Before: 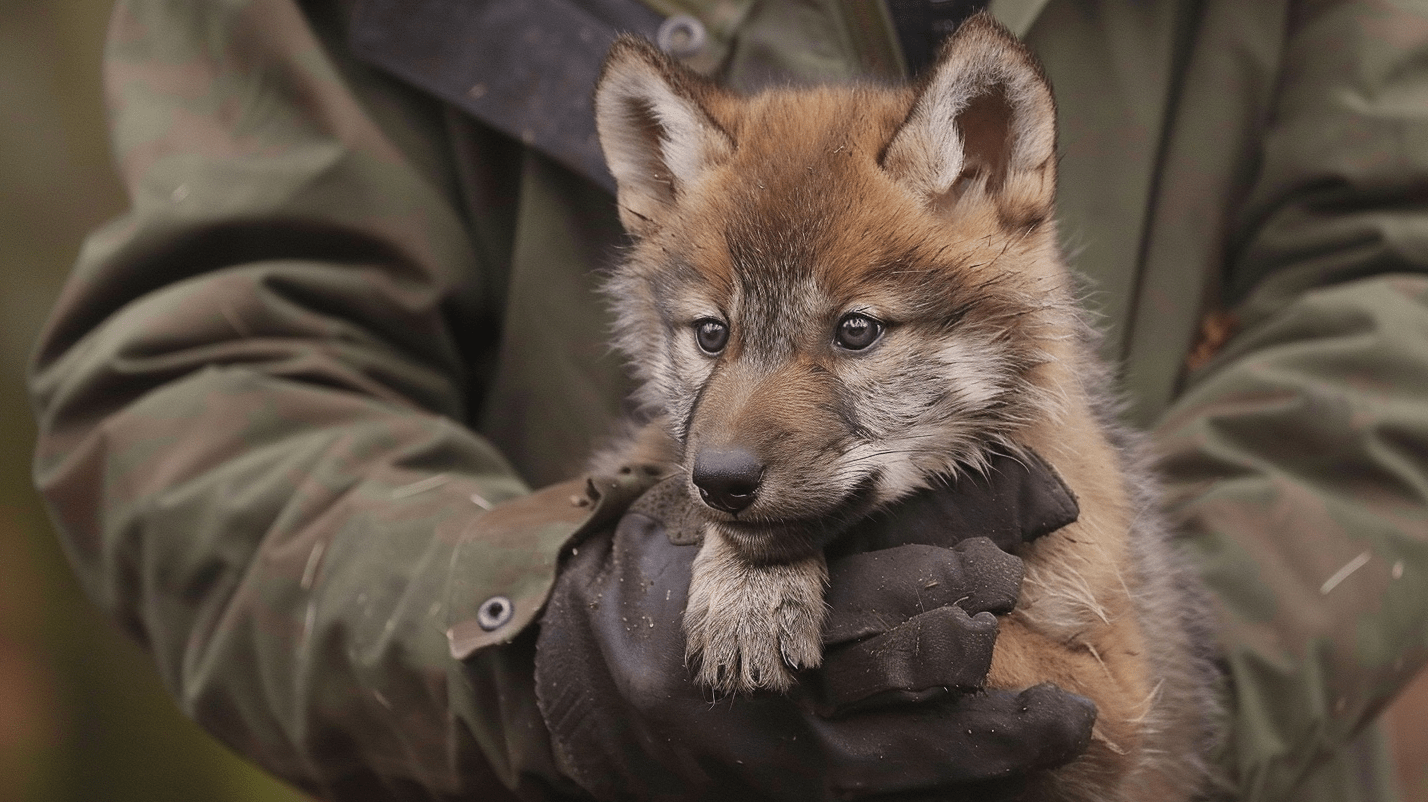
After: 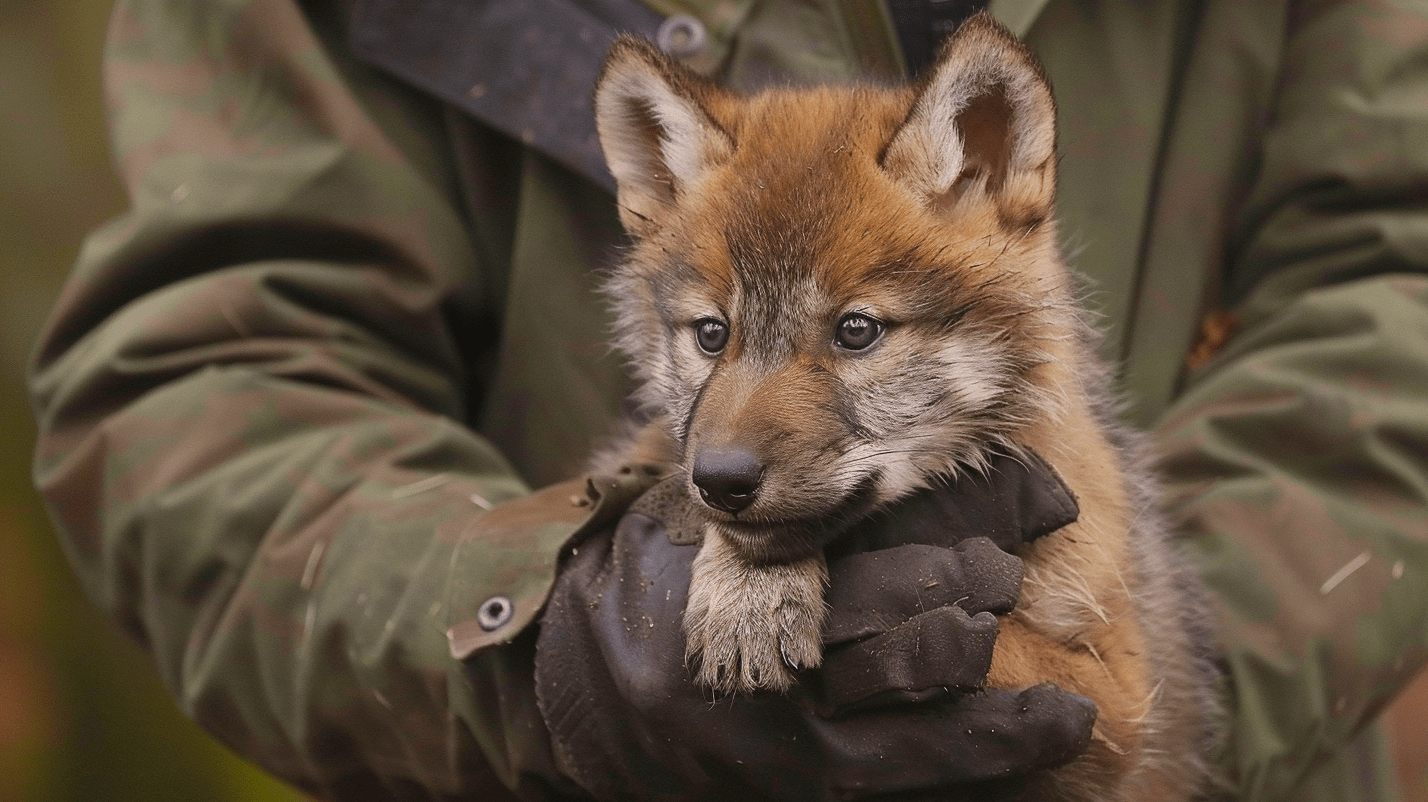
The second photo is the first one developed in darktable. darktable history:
color balance rgb: shadows lift › chroma 0.893%, shadows lift › hue 111.3°, perceptual saturation grading › global saturation 19.399%, global vibrance 24.634%
